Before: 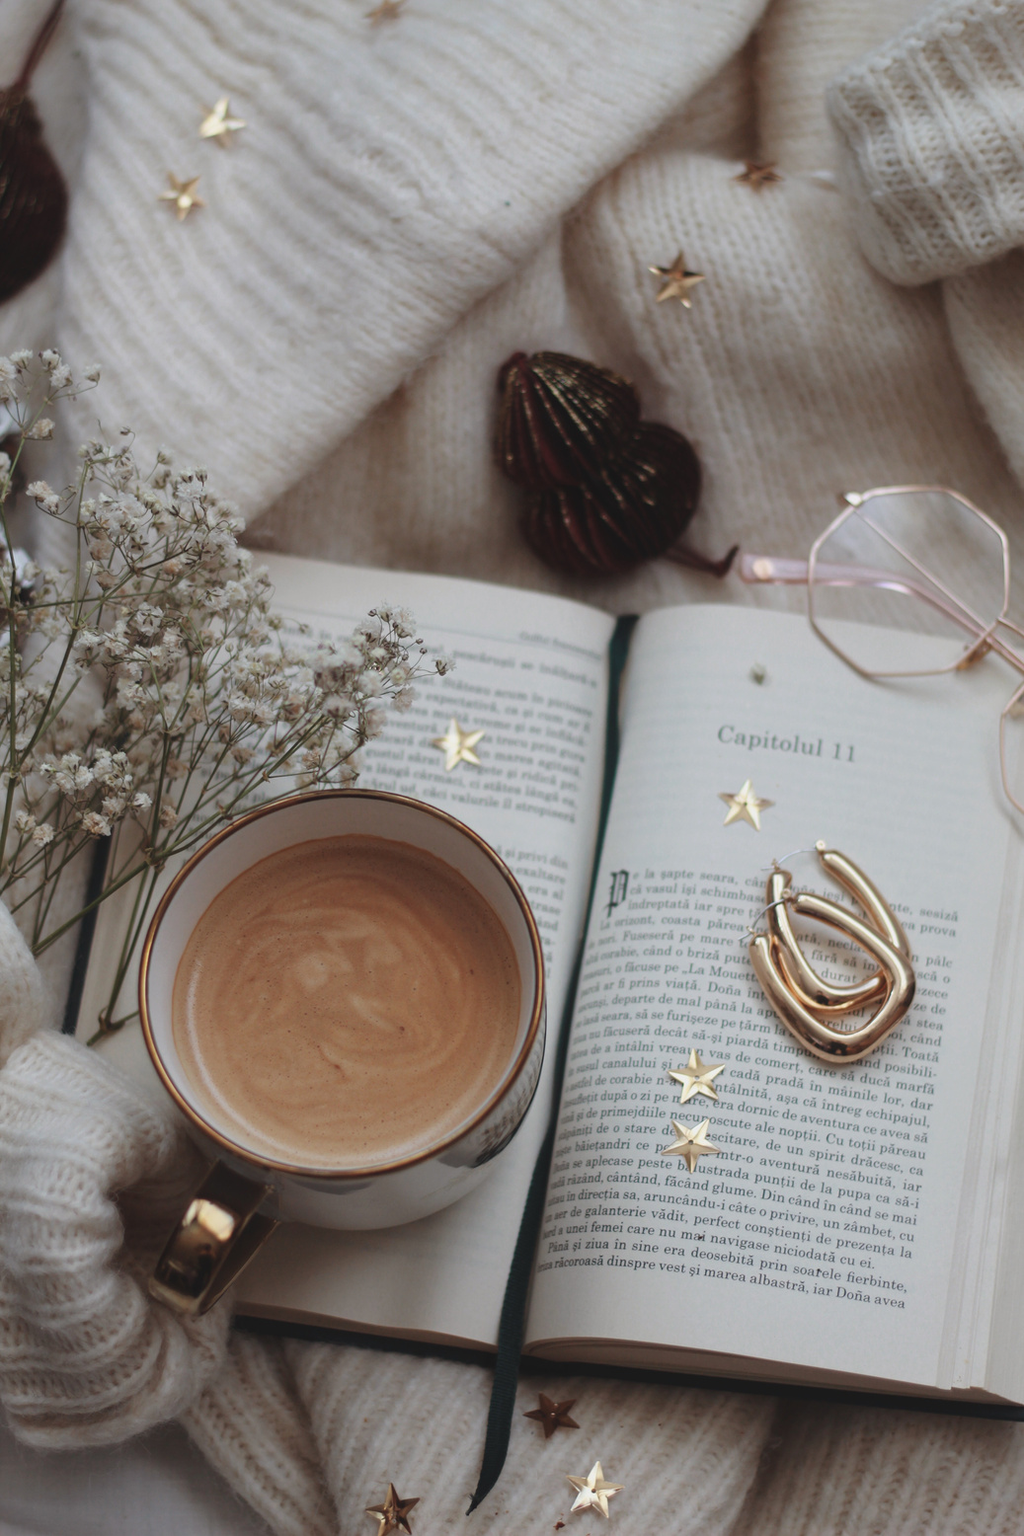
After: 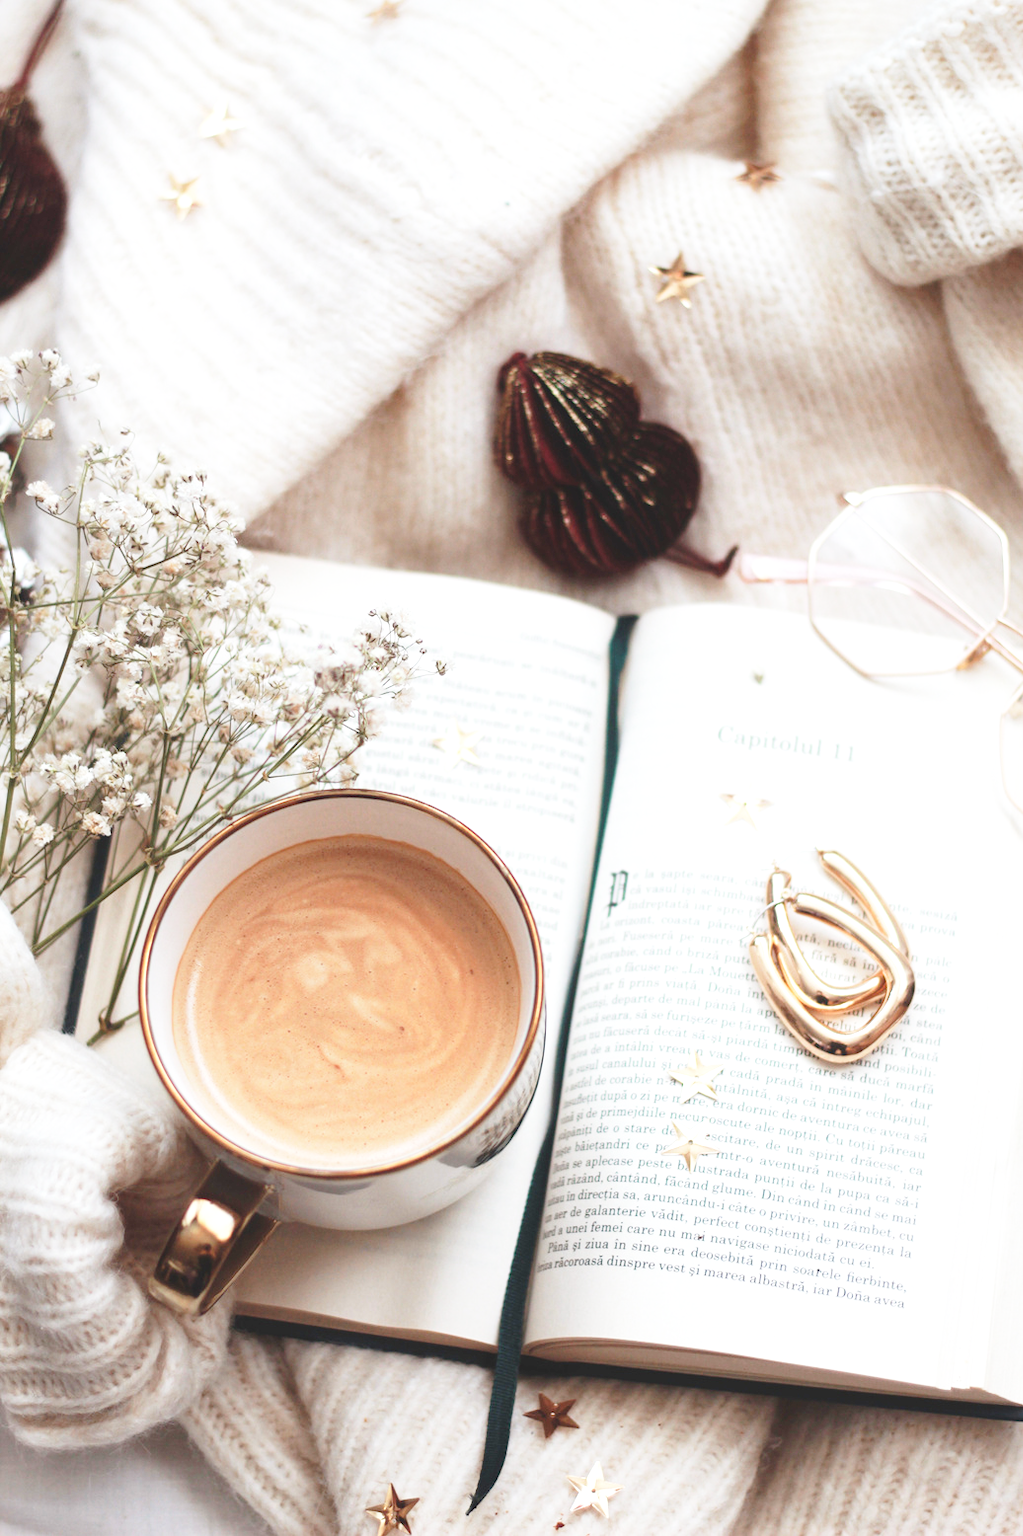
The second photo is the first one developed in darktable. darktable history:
base curve: curves: ch0 [(0, 0) (0.028, 0.03) (0.121, 0.232) (0.46, 0.748) (0.859, 0.968) (1, 1)], preserve colors none
exposure: exposure 1.137 EV, compensate exposure bias true, compensate highlight preservation false
